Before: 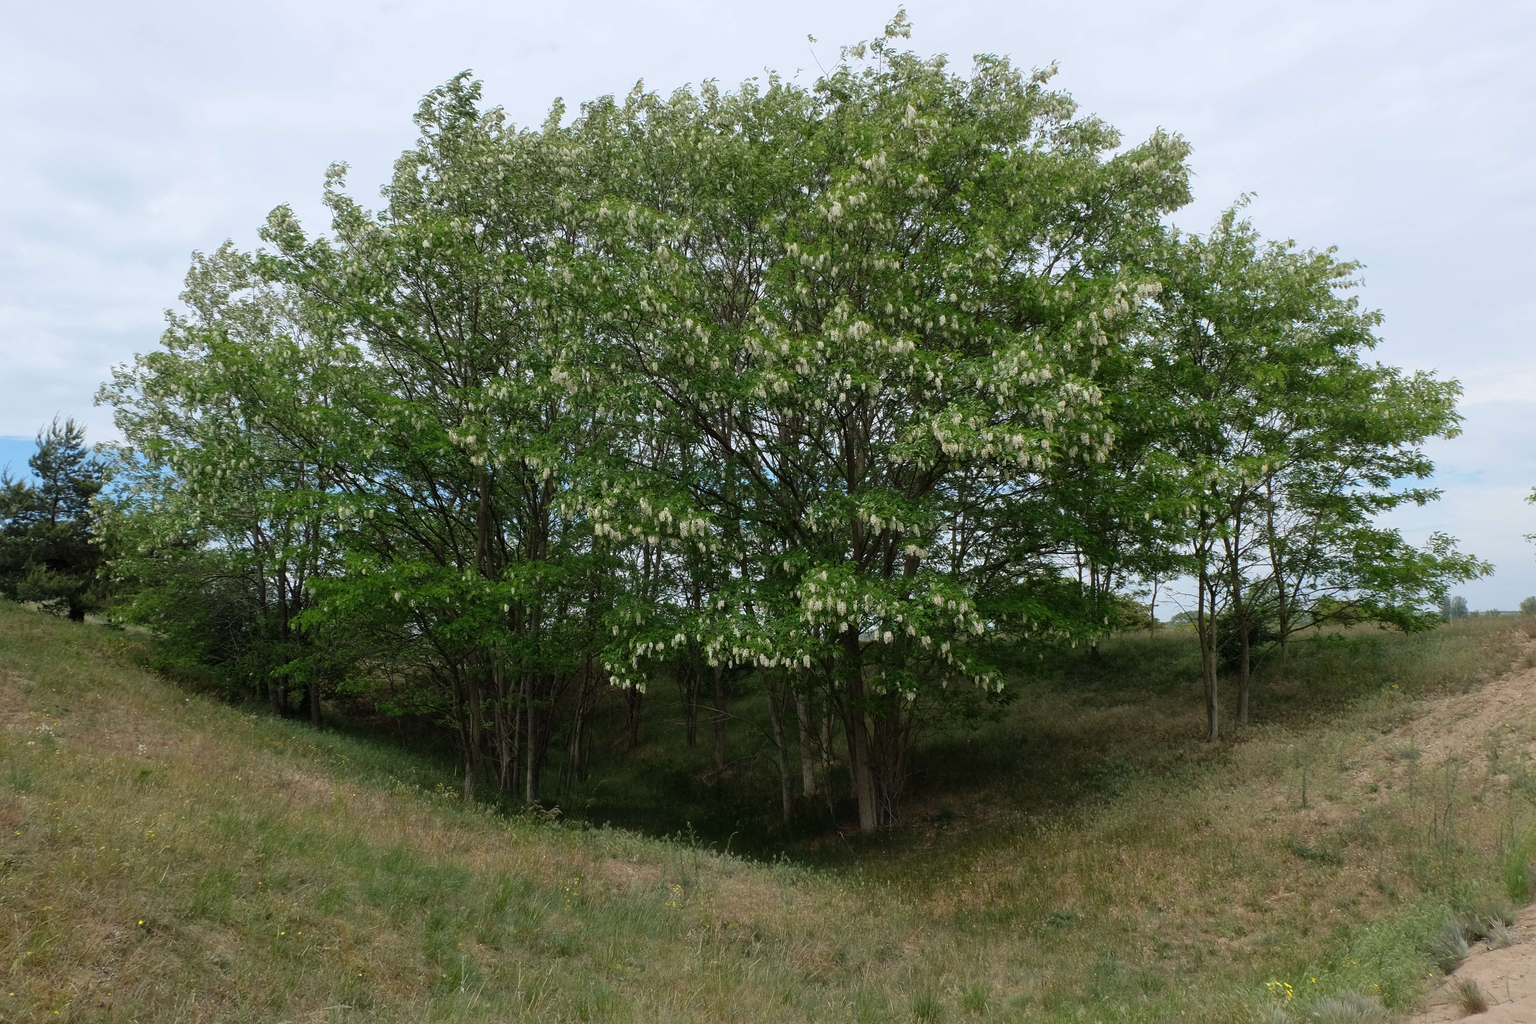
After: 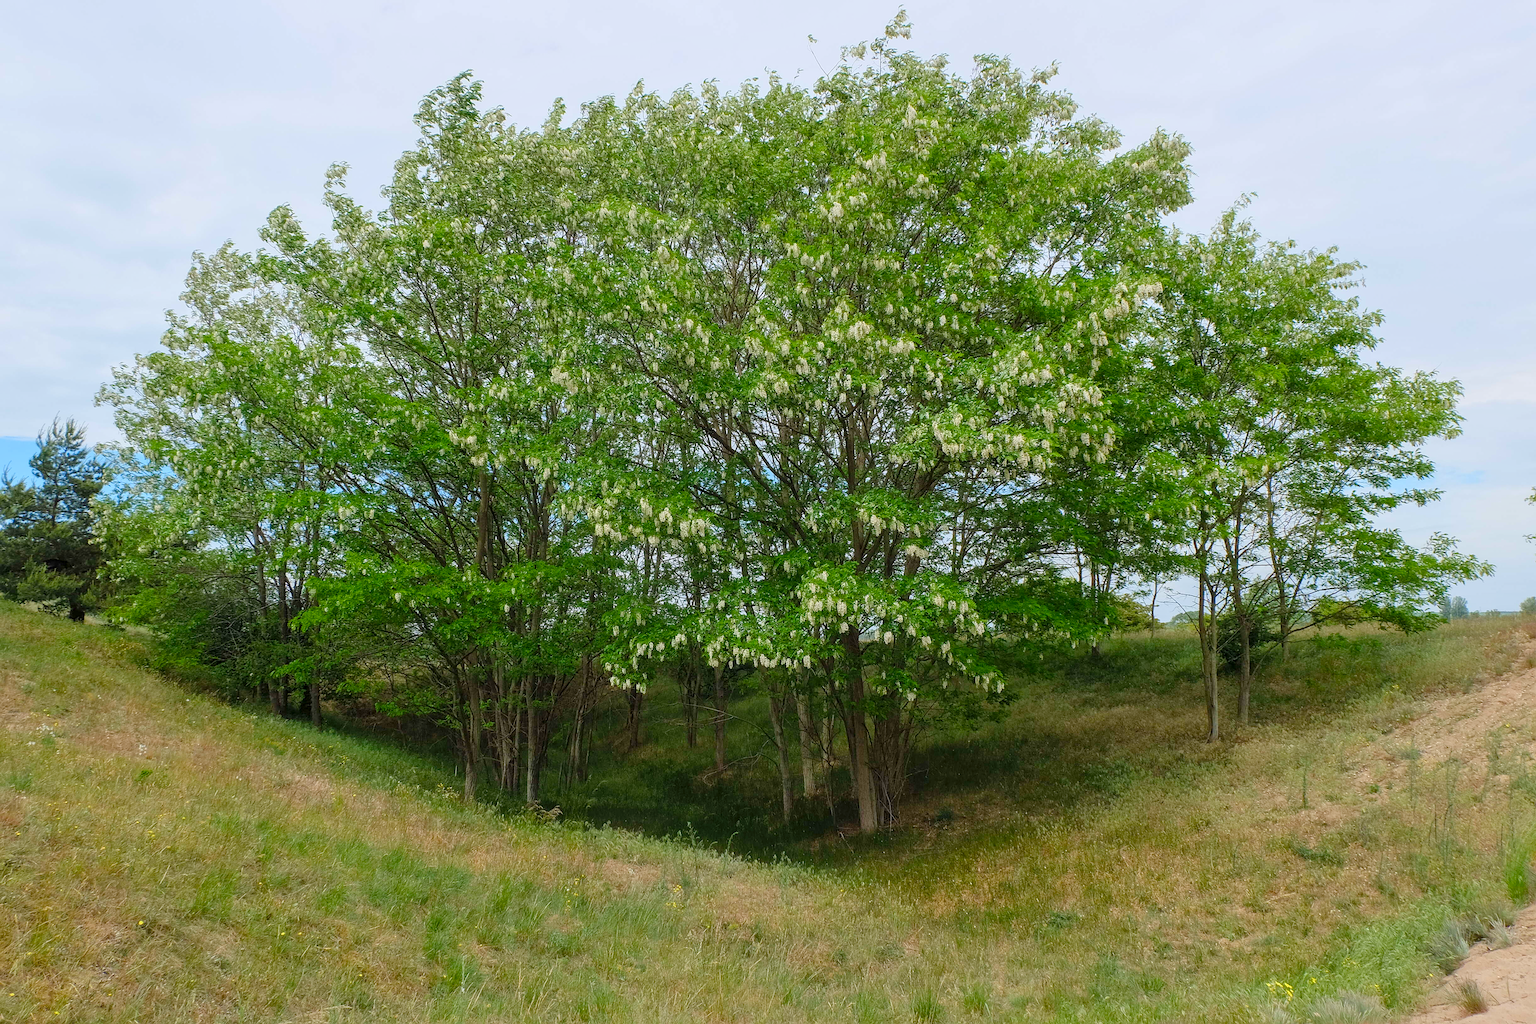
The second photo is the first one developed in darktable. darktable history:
sharpen: on, module defaults
local contrast: on, module defaults
color balance rgb: linear chroma grading › global chroma 15.274%, perceptual saturation grading › global saturation 0.392%, perceptual saturation grading › highlights -30.371%, perceptual saturation grading › shadows 19.067%, contrast -10.076%
contrast brightness saturation: contrast 0.066, brightness 0.177, saturation 0.413
